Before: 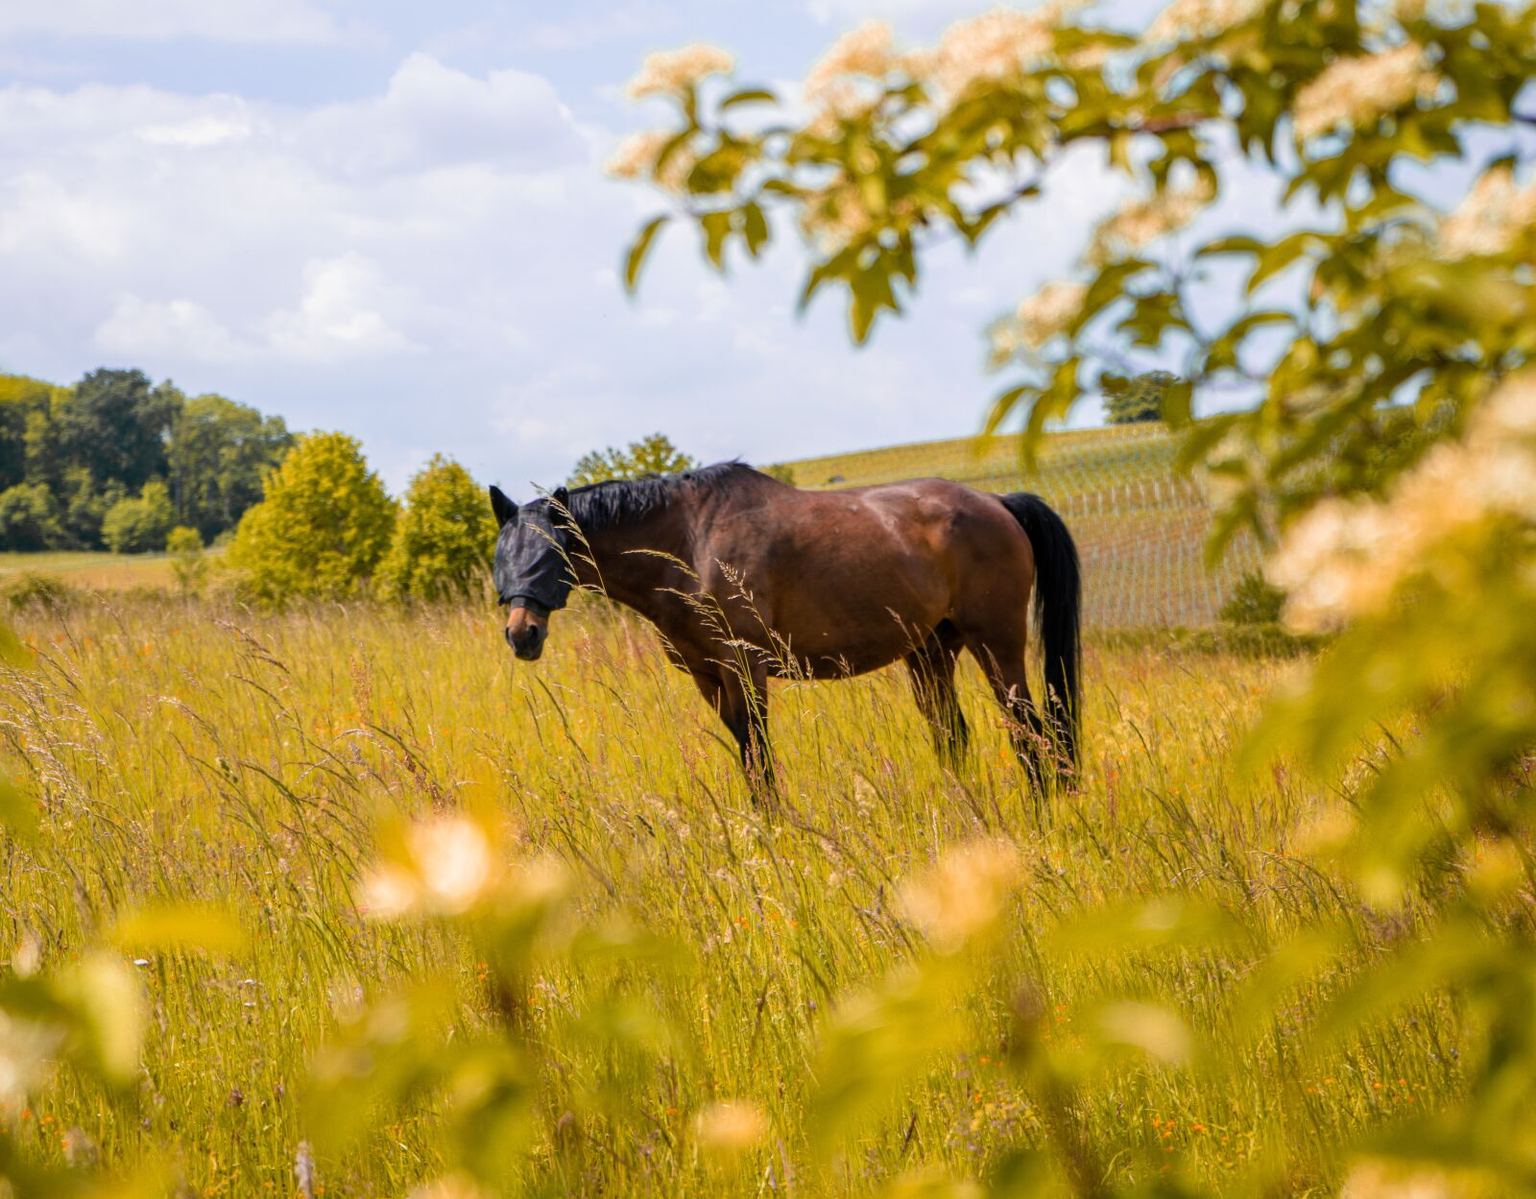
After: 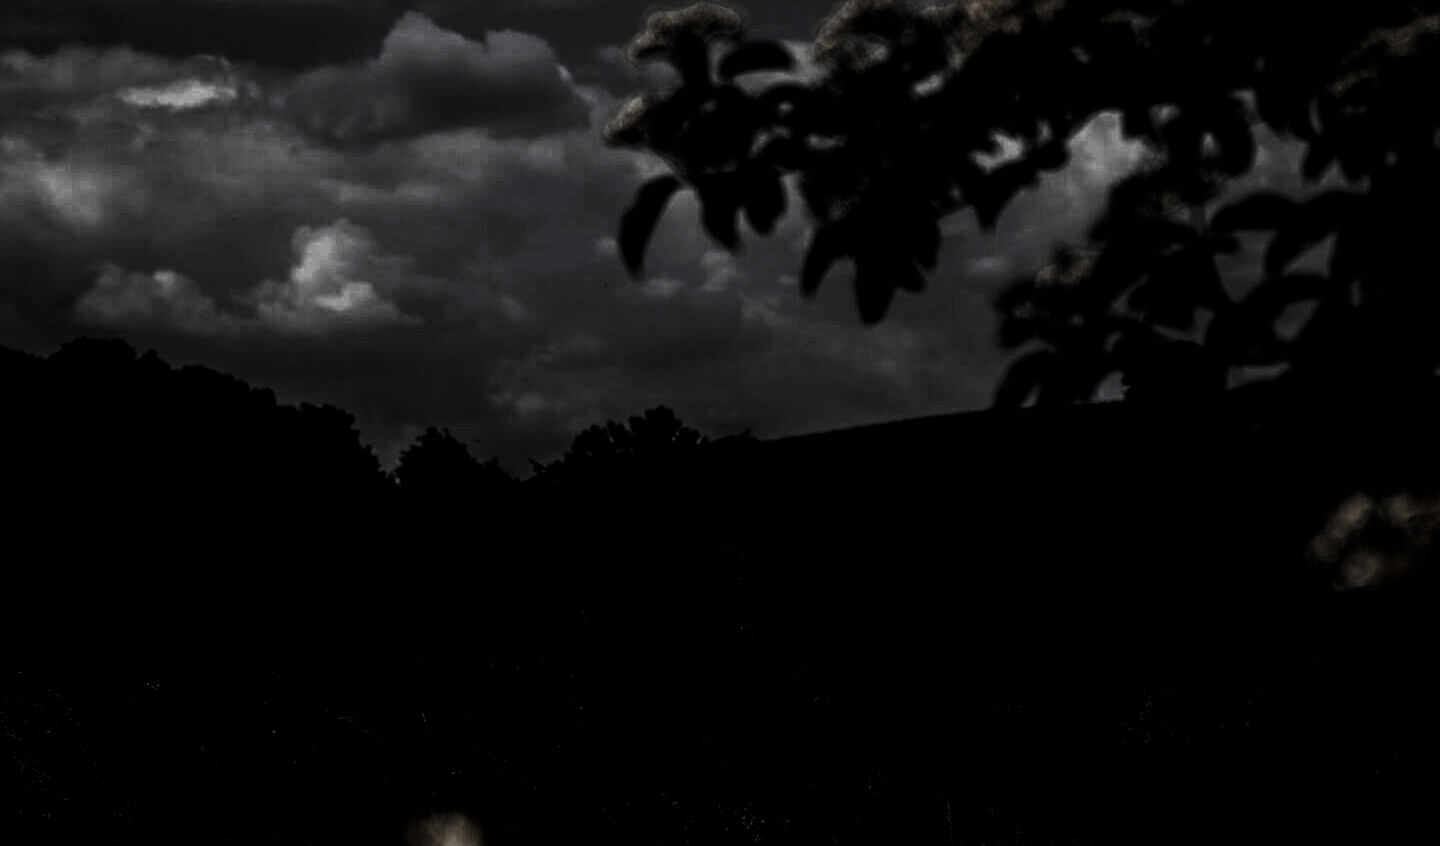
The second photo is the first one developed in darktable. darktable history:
levels: levels [0.721, 0.937, 0.997]
crop: left 1.509%, top 3.452%, right 7.696%, bottom 28.452%
